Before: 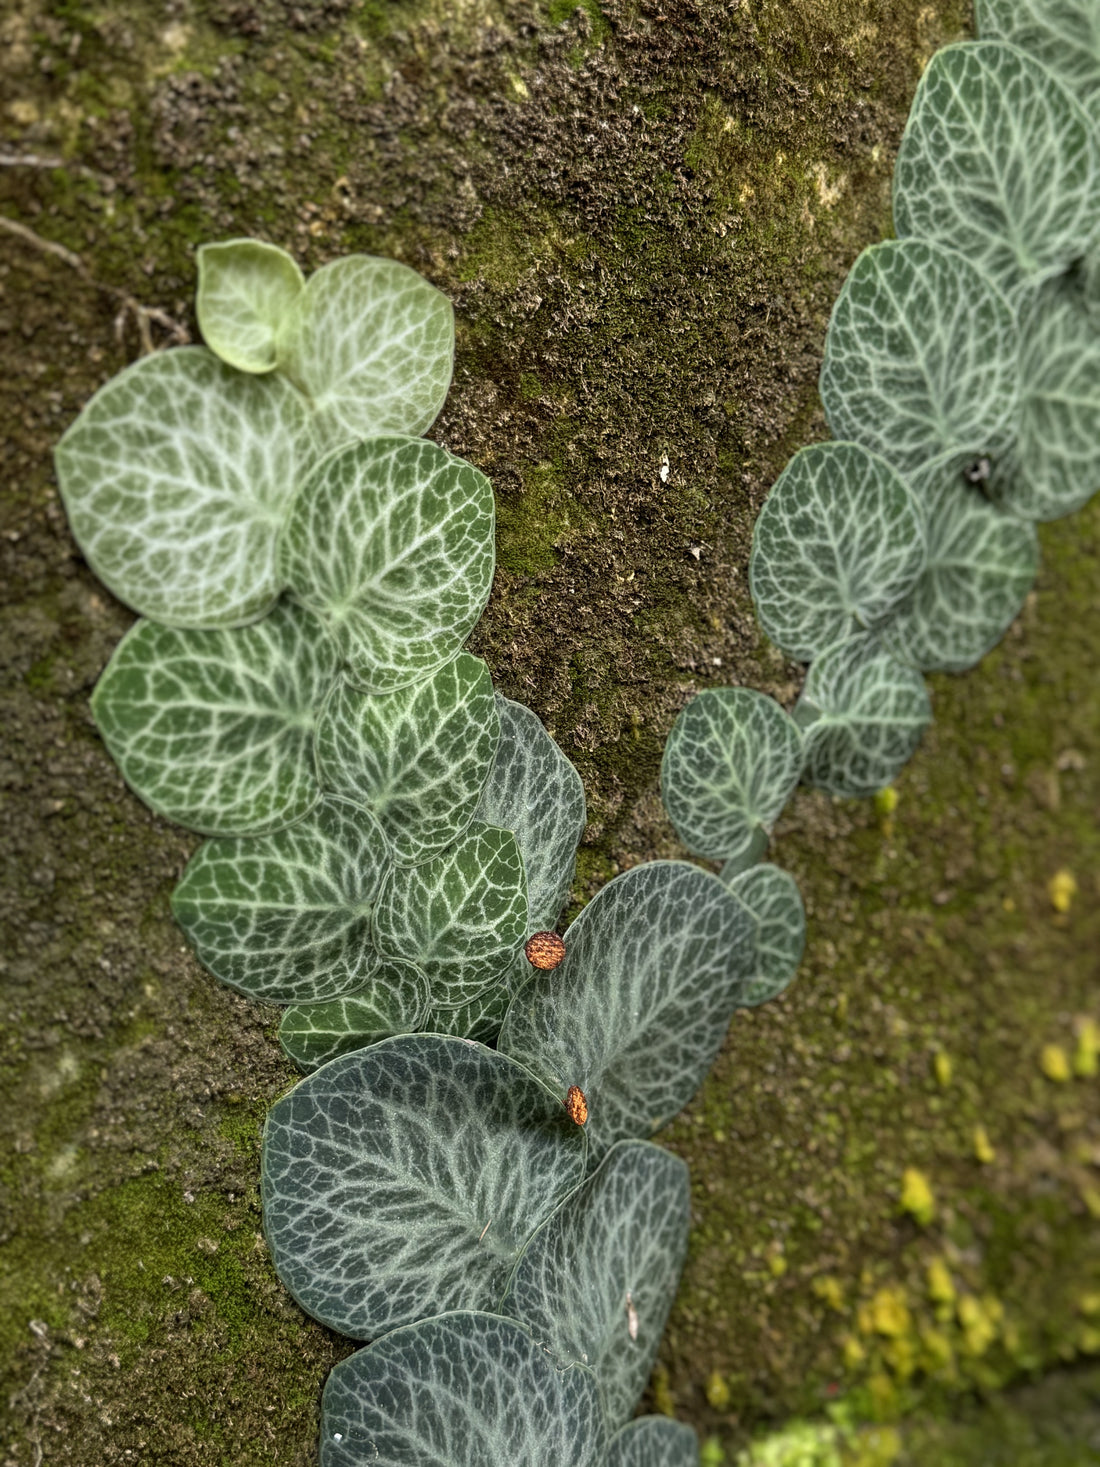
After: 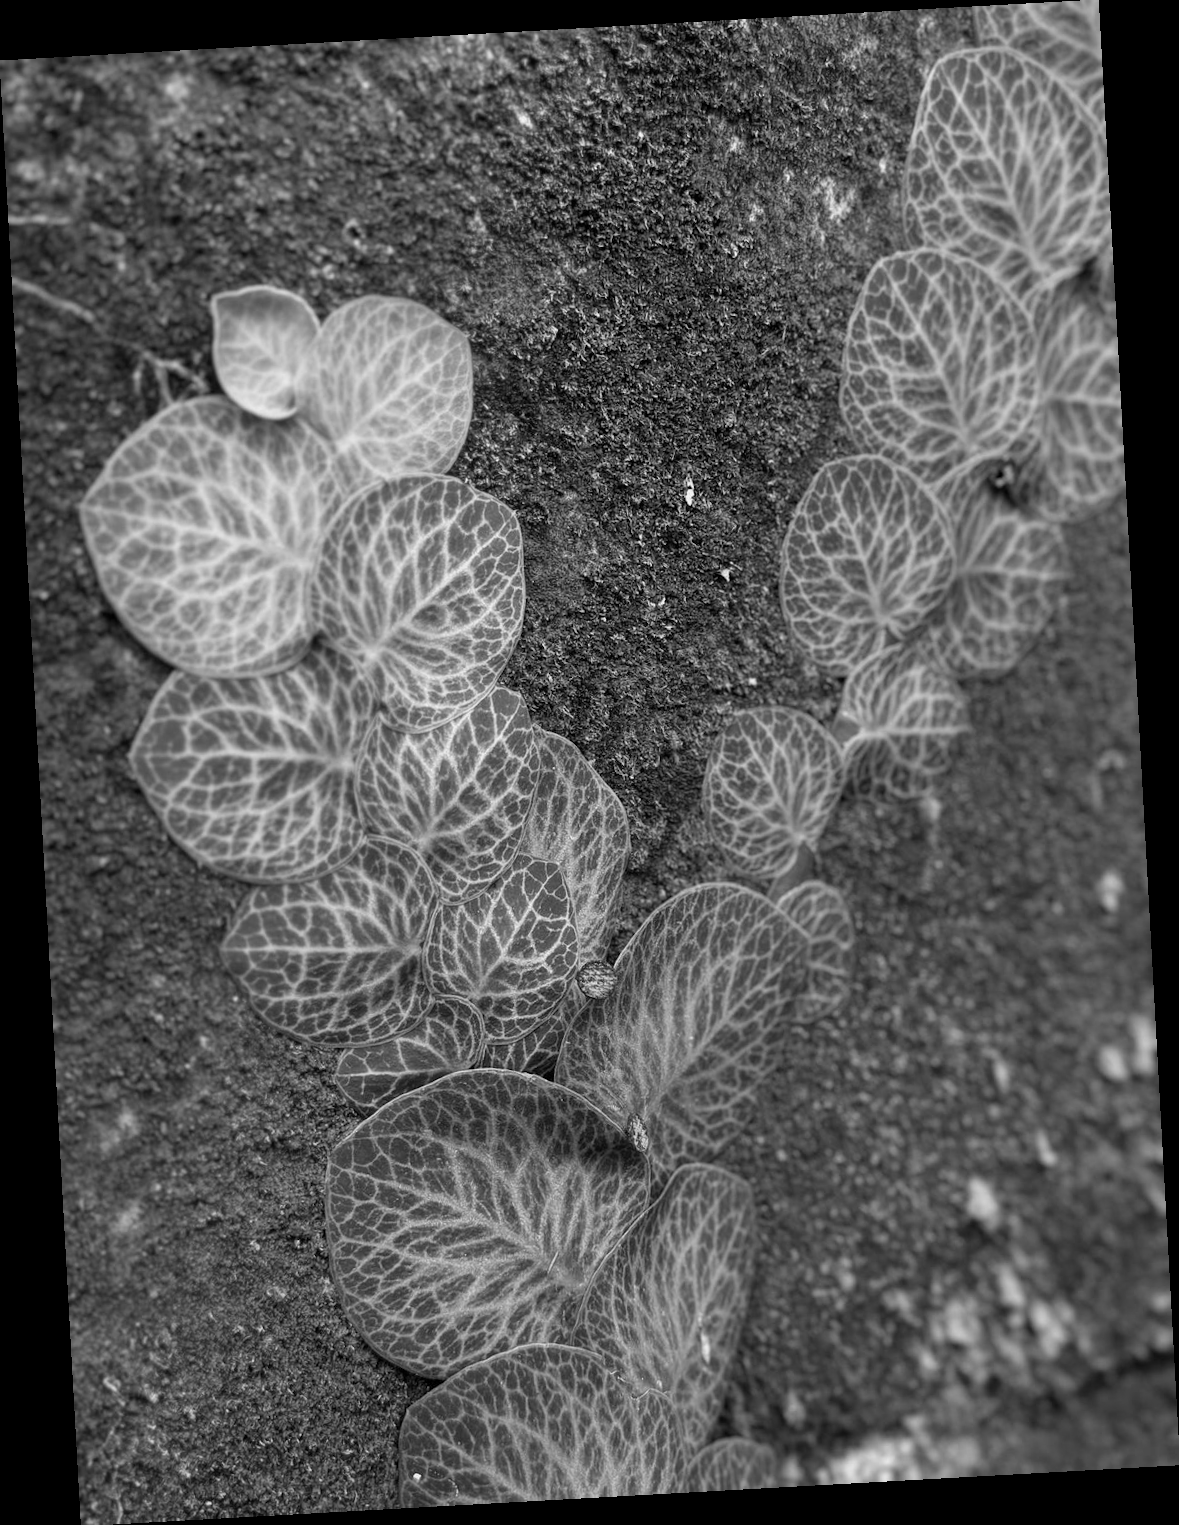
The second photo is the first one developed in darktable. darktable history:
monochrome: a 32, b 64, size 2.3
color calibration: output R [0.994, 0.059, -0.119, 0], output G [-0.036, 1.09, -0.119, 0], output B [0.078, -0.108, 0.961, 0], illuminant custom, x 0.371, y 0.382, temperature 4281.14 K
rotate and perspective: rotation -3.18°, automatic cropping off
